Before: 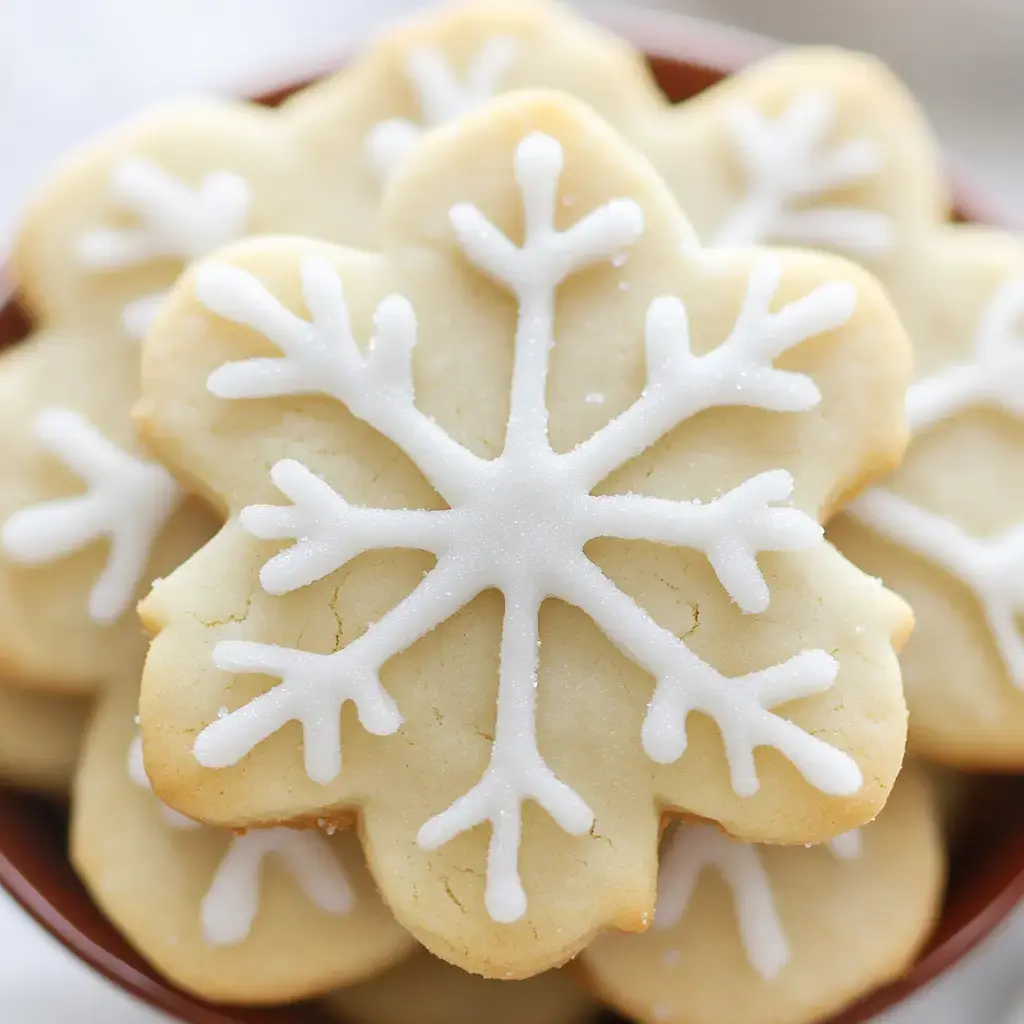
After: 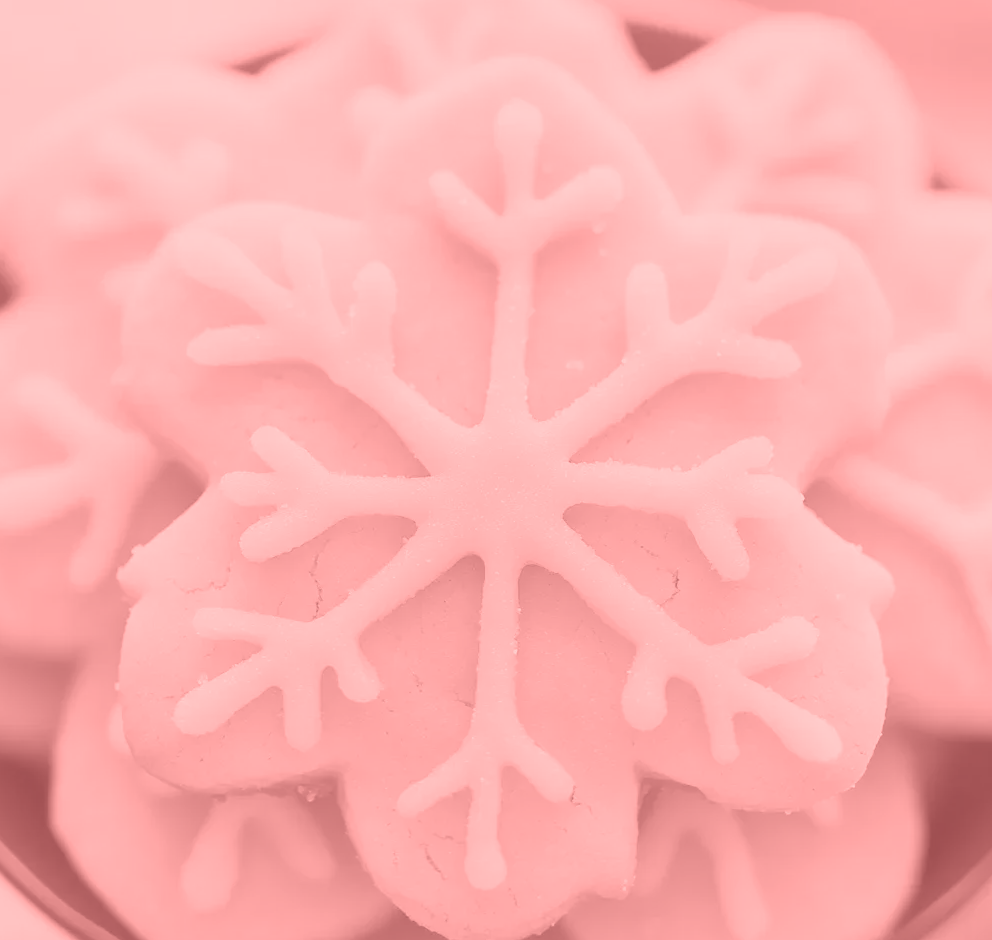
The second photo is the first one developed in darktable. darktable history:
crop: left 1.964%, top 3.251%, right 1.122%, bottom 4.933%
colorize: saturation 51%, source mix 50.67%, lightness 50.67%
